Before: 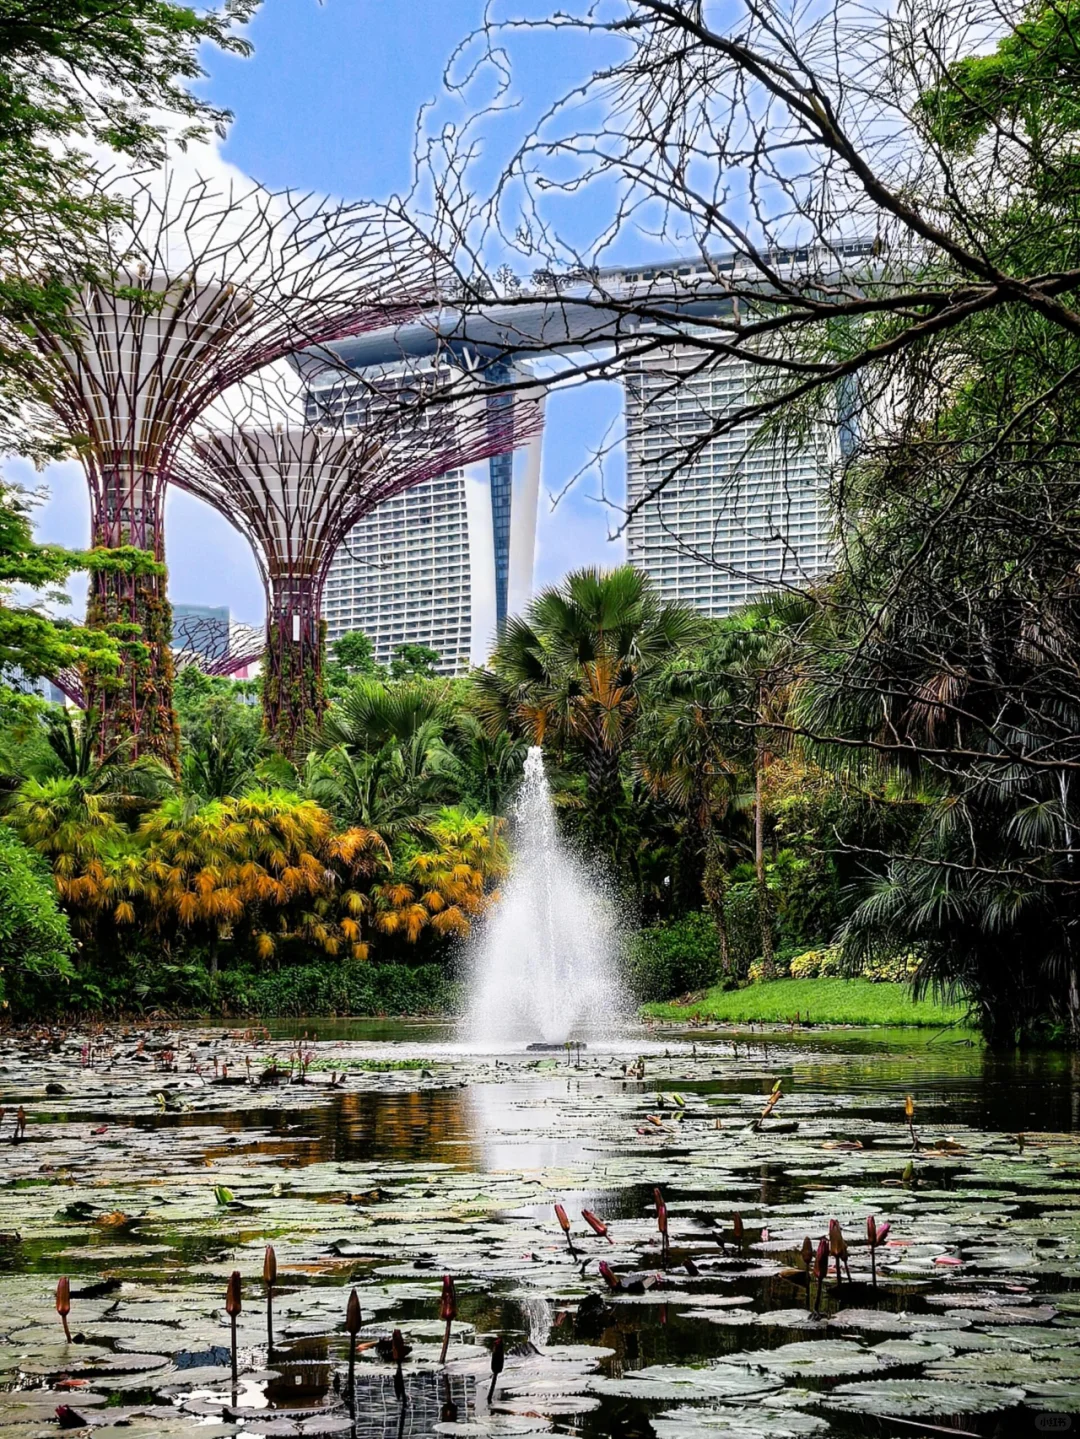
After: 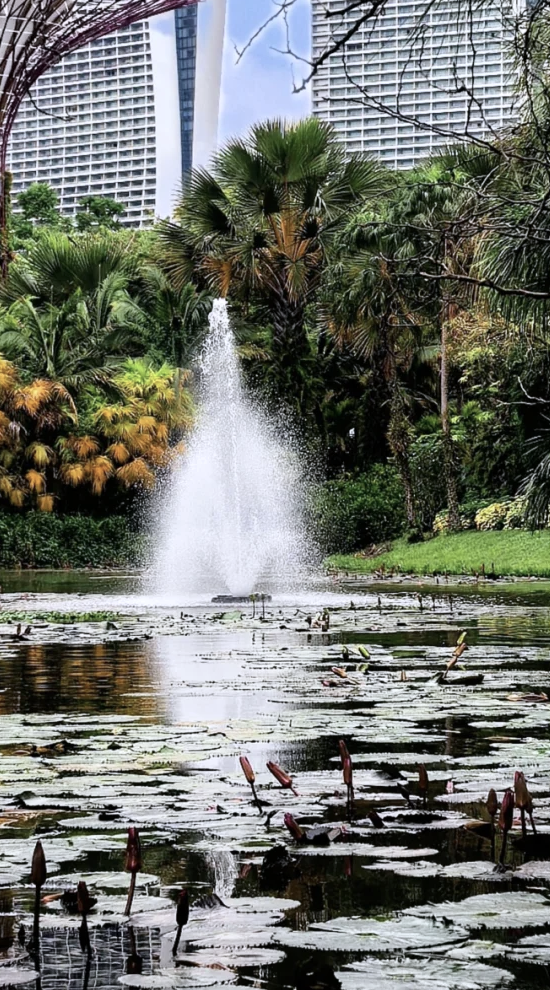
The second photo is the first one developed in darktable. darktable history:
exposure: compensate exposure bias true, compensate highlight preservation false
crop and rotate: left 29.237%, top 31.152%, right 19.807%
white balance: red 0.984, blue 1.059
contrast brightness saturation: contrast 0.1, saturation -0.3
